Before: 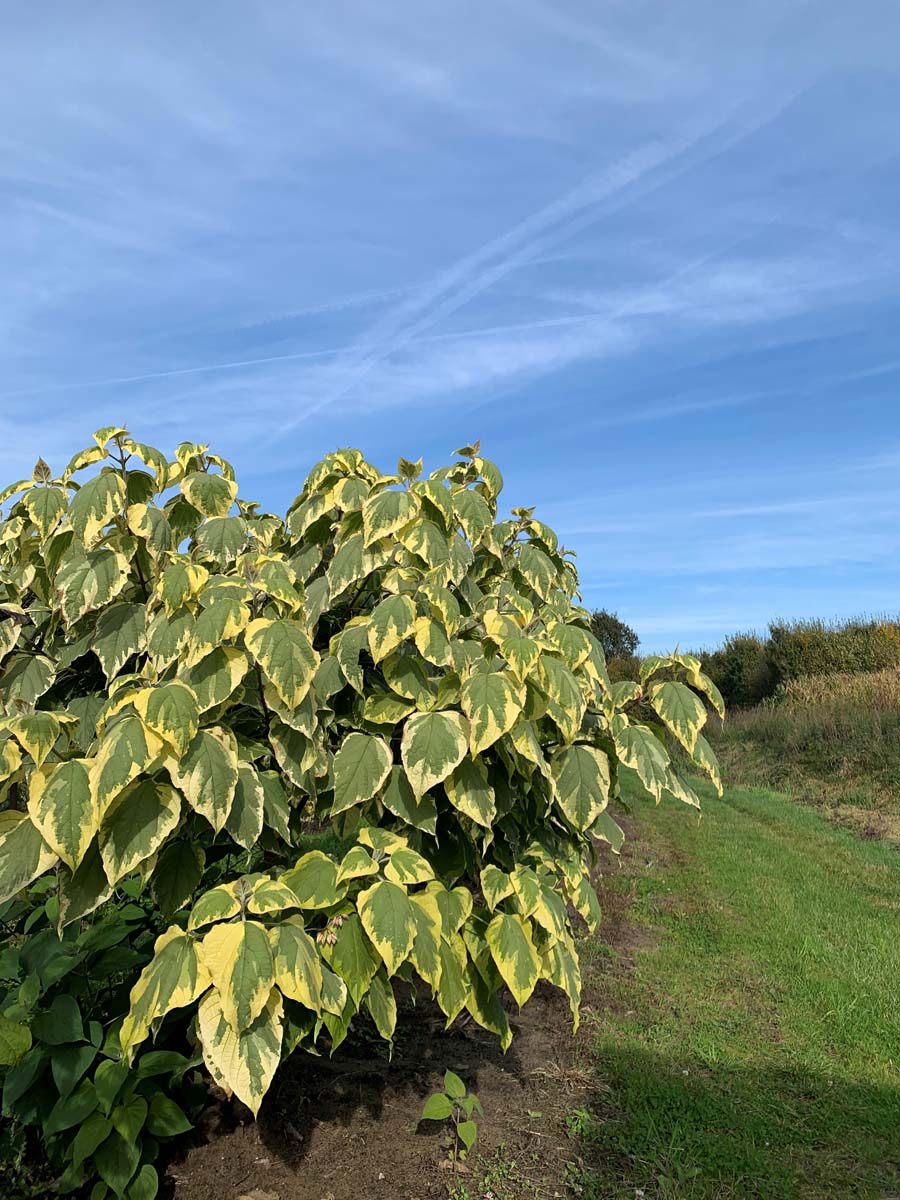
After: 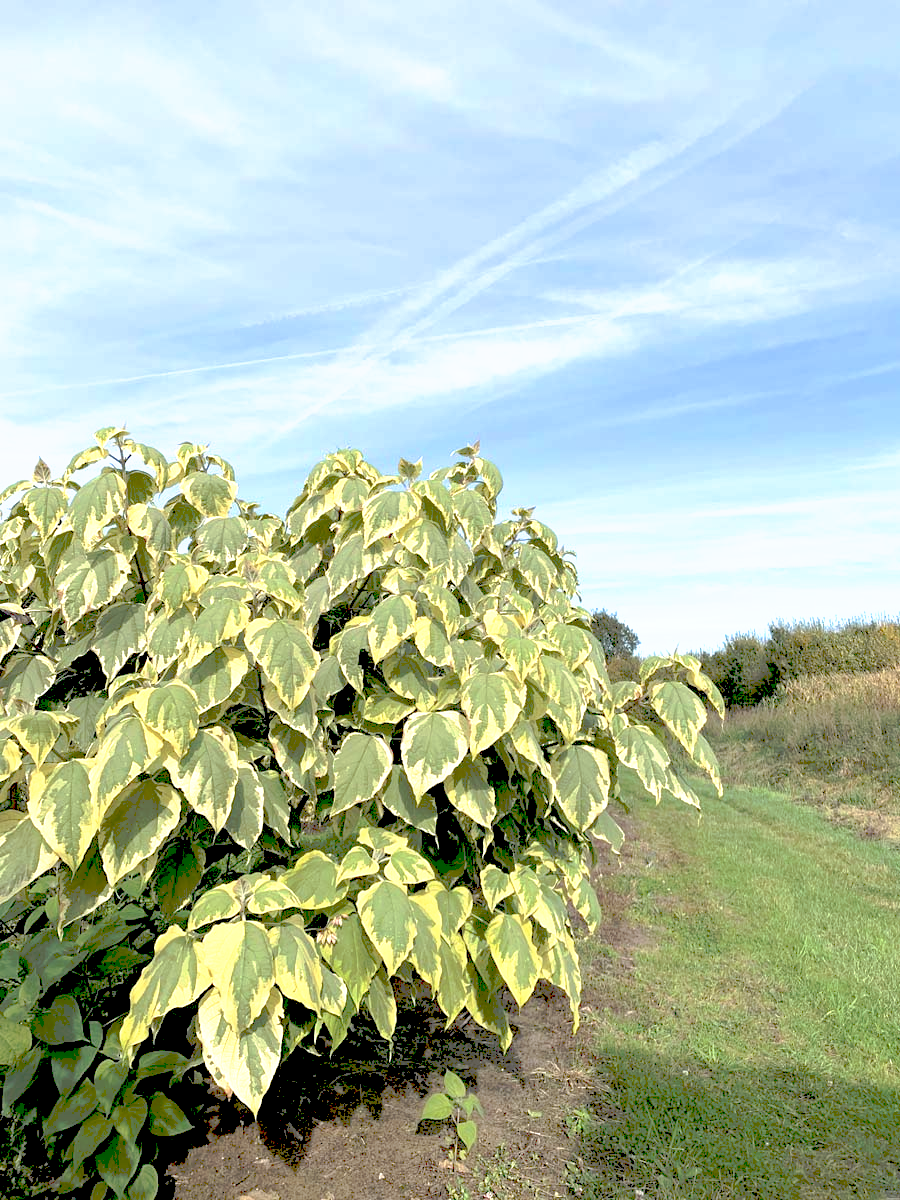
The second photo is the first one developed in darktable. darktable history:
color balance: lift [0.991, 1, 1, 1], gamma [0.996, 1, 1, 1], input saturation 98.52%, contrast 20.34%, output saturation 103.72%
tone curve: curves: ch0 [(0, 0) (0.003, 0.326) (0.011, 0.332) (0.025, 0.352) (0.044, 0.378) (0.069, 0.4) (0.1, 0.416) (0.136, 0.432) (0.177, 0.468) (0.224, 0.509) (0.277, 0.554) (0.335, 0.6) (0.399, 0.642) (0.468, 0.693) (0.543, 0.753) (0.623, 0.818) (0.709, 0.897) (0.801, 0.974) (0.898, 0.991) (1, 1)], preserve colors none
